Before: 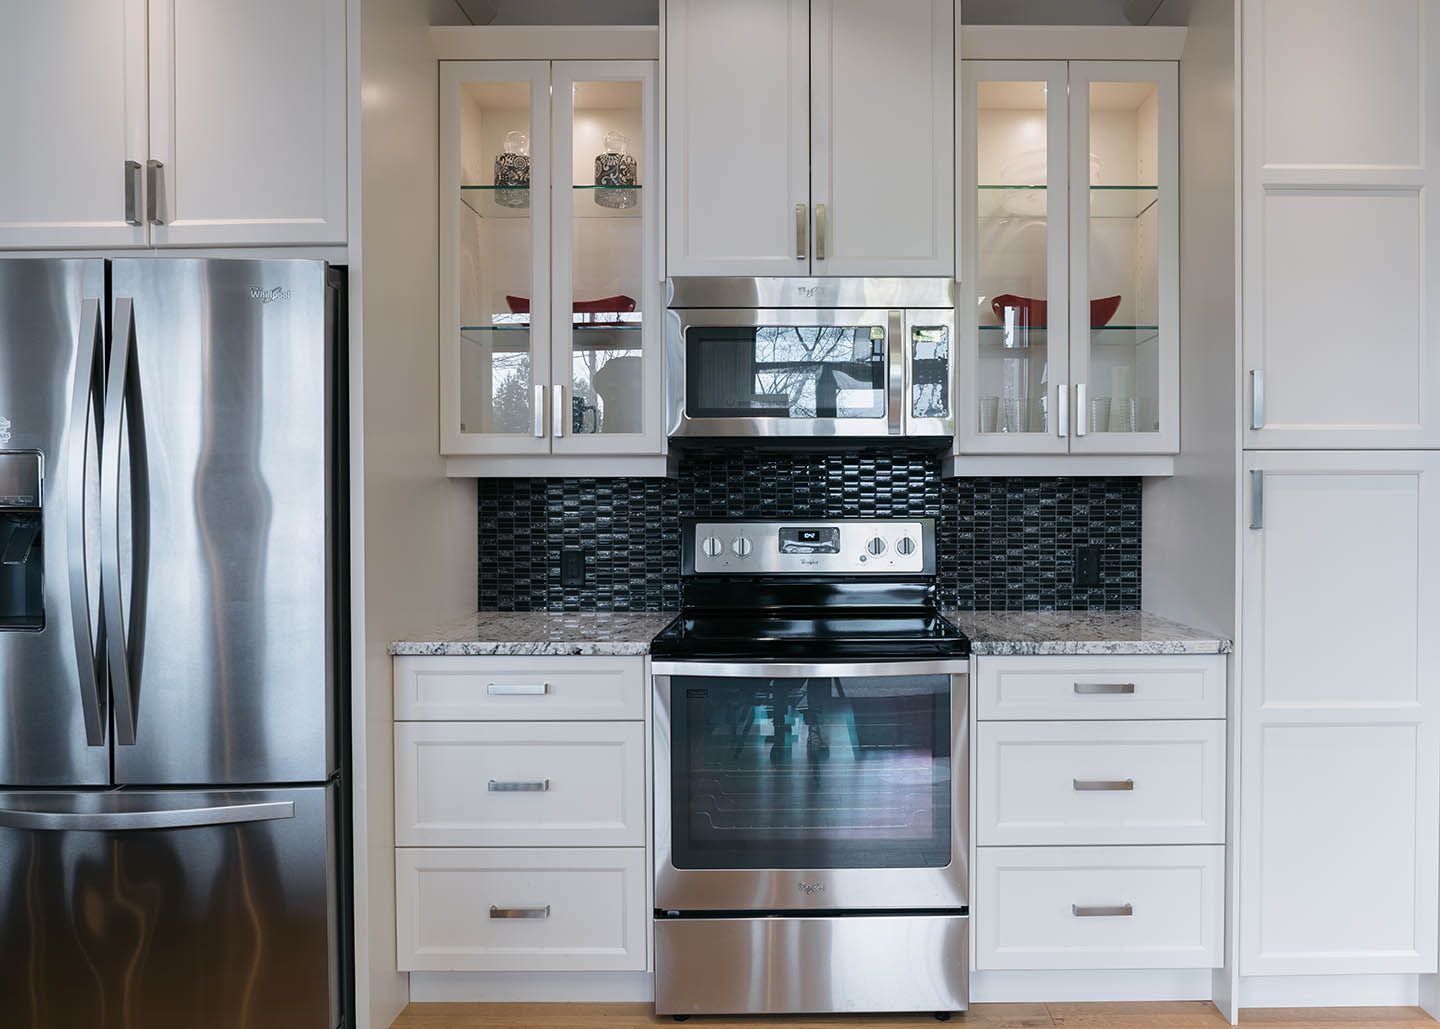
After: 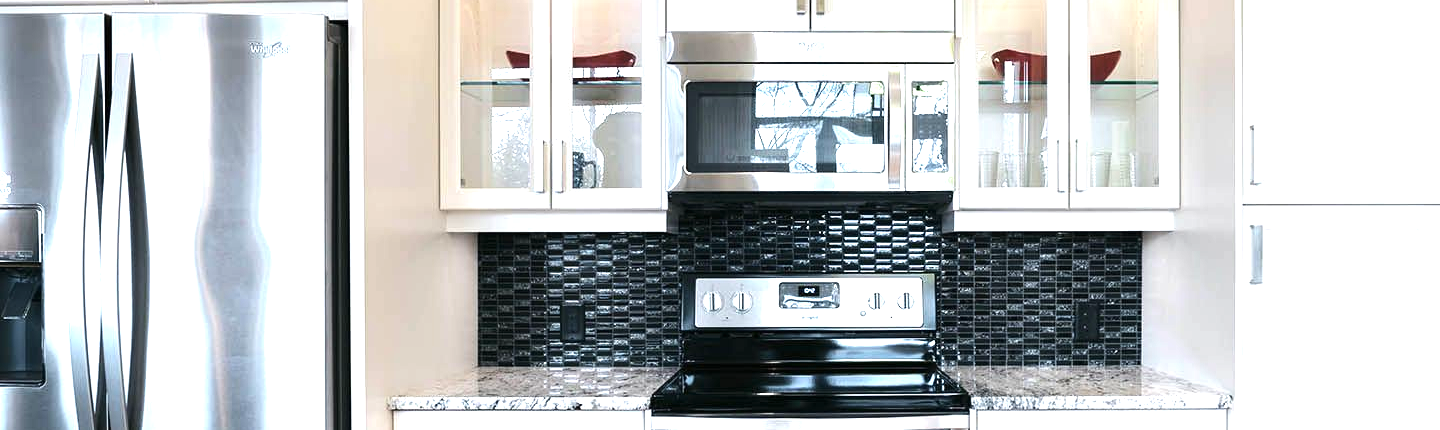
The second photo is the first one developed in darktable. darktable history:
tone equalizer: -8 EV -0.417 EV, -7 EV -0.389 EV, -6 EV -0.333 EV, -5 EV -0.222 EV, -3 EV 0.222 EV, -2 EV 0.333 EV, -1 EV 0.389 EV, +0 EV 0.417 EV, edges refinement/feathering 500, mask exposure compensation -1.57 EV, preserve details no
crop and rotate: top 23.84%, bottom 34.294%
exposure: black level correction 0, exposure 1.1 EV, compensate exposure bias true, compensate highlight preservation false
